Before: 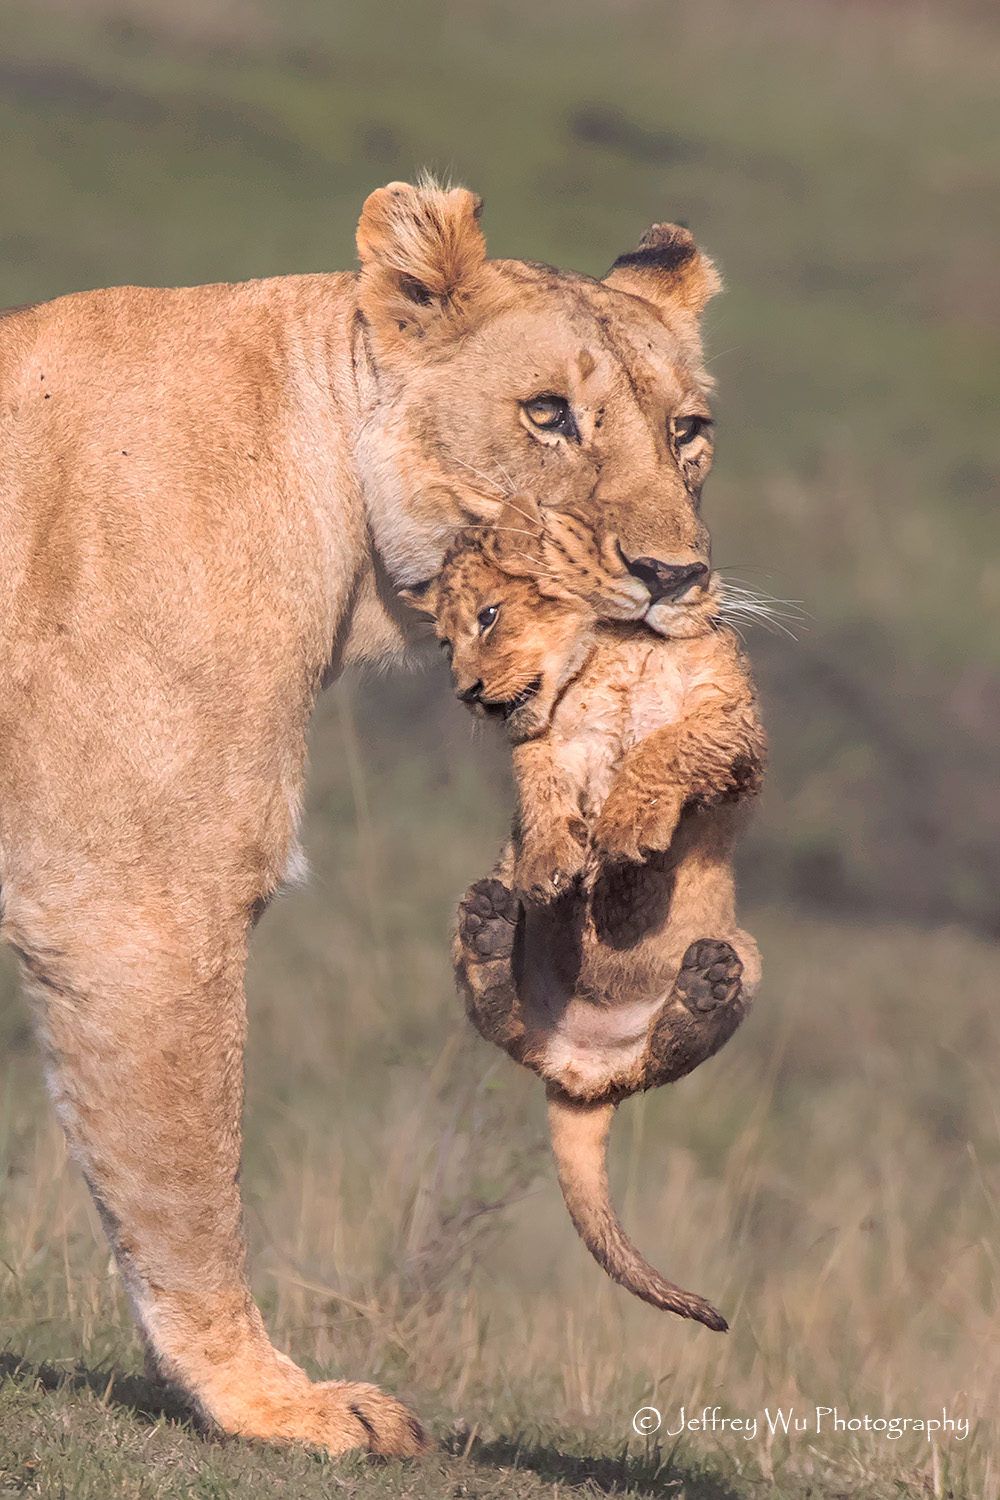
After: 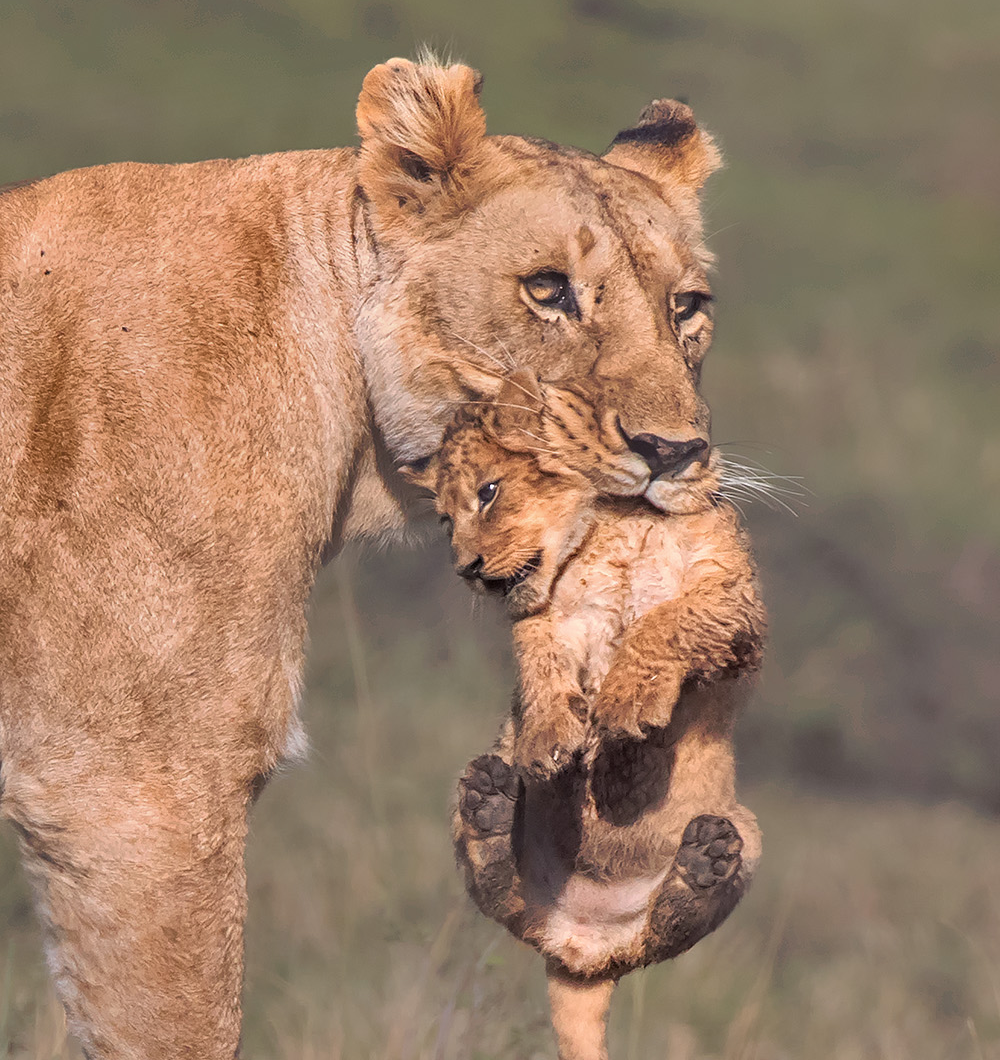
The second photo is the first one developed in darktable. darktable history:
crop and rotate: top 8.293%, bottom 20.996%
shadows and highlights: radius 108.52, shadows 40.68, highlights -72.88, low approximation 0.01, soften with gaussian
